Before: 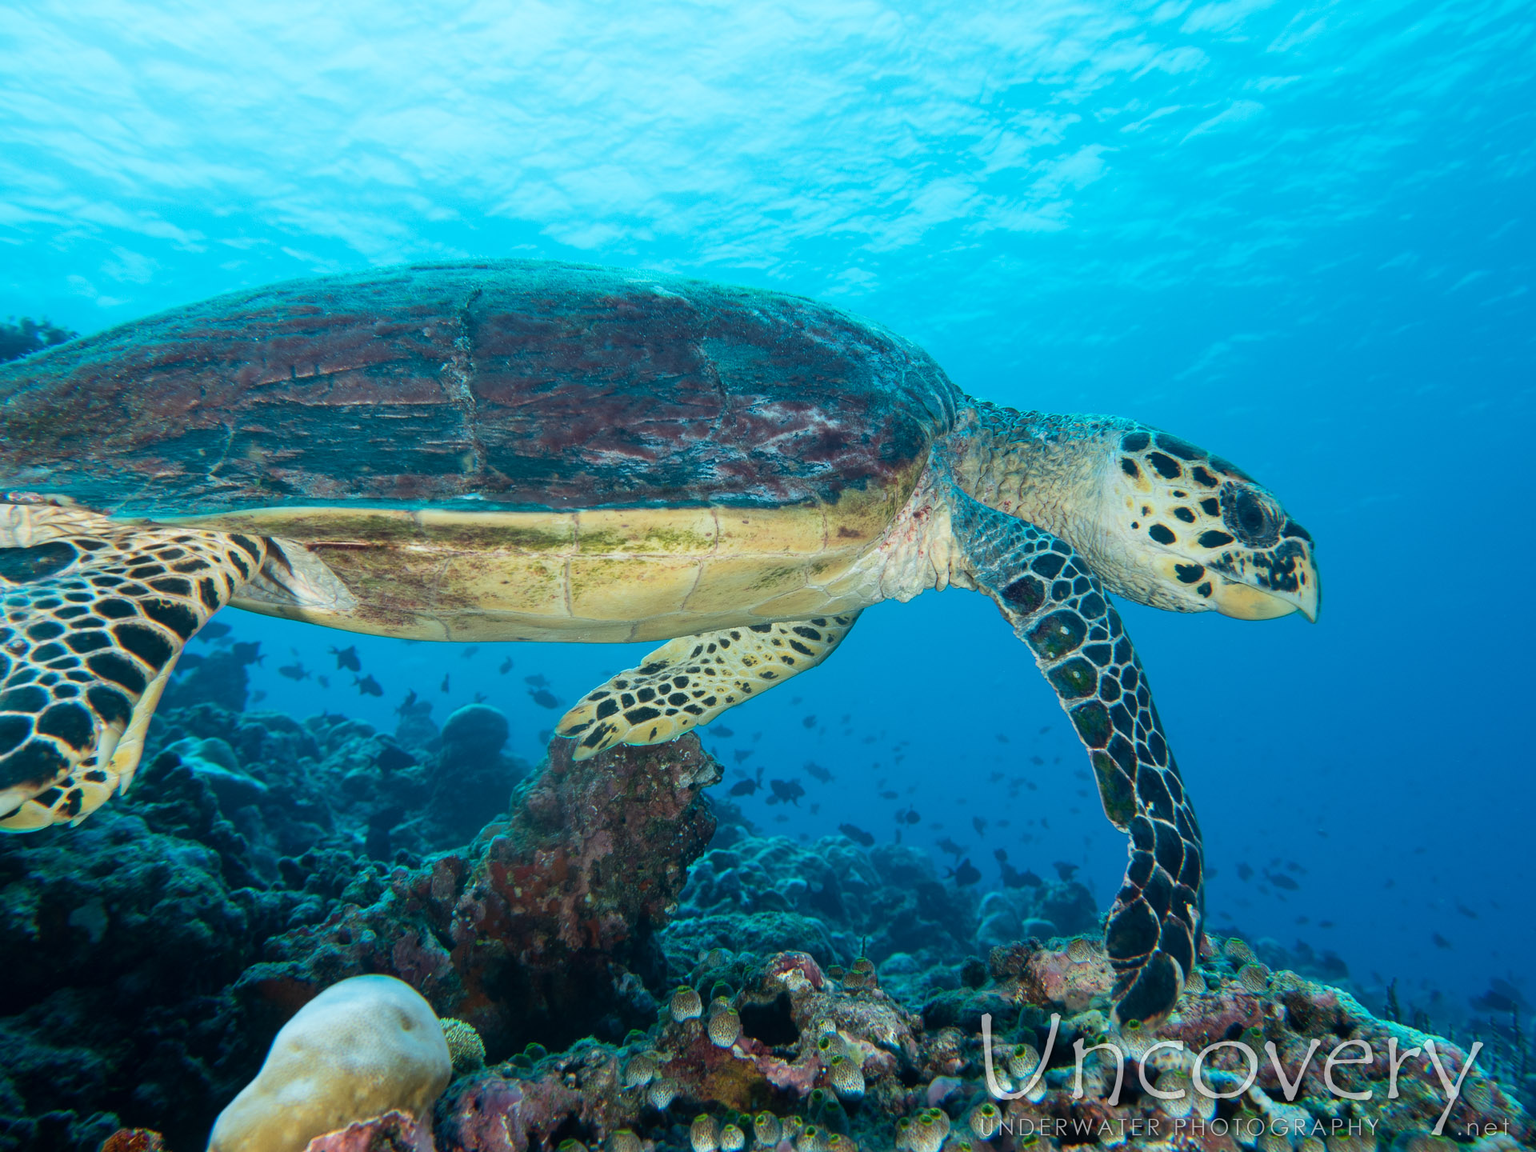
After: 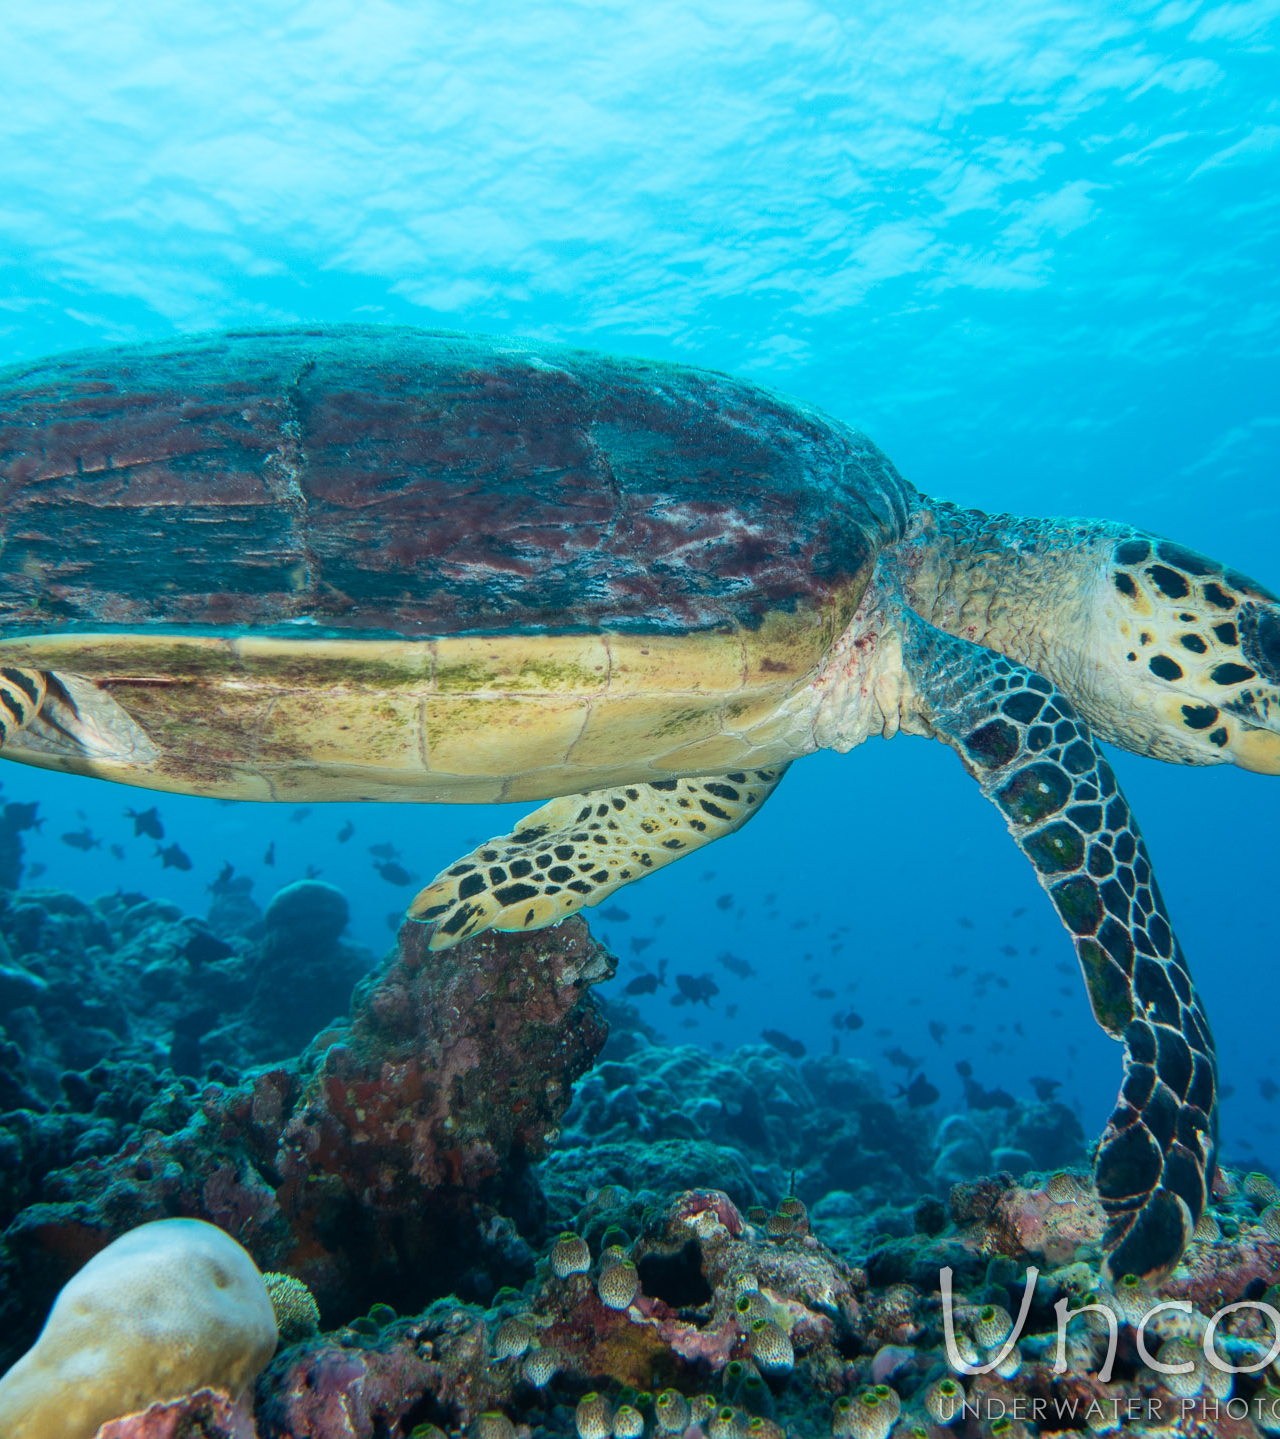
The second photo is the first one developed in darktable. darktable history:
crop and rotate: left 14.999%, right 18.334%
